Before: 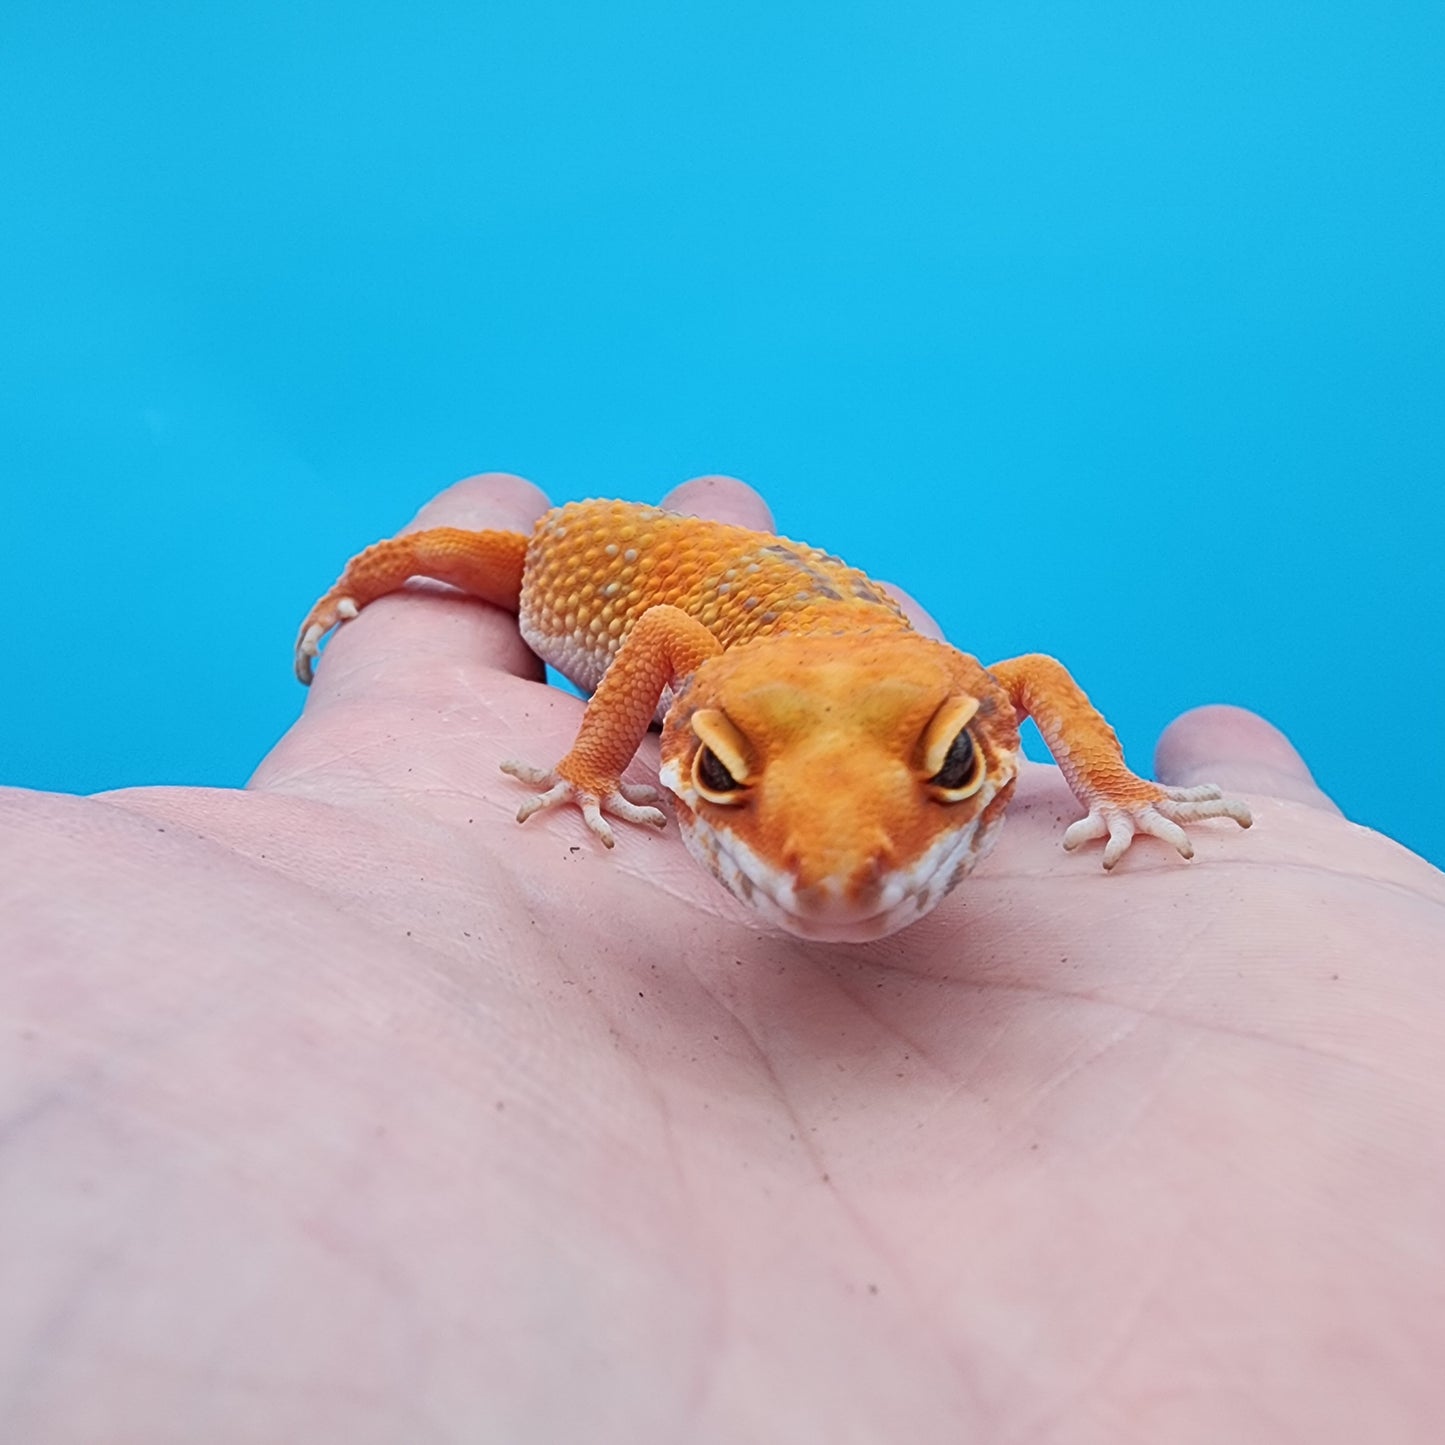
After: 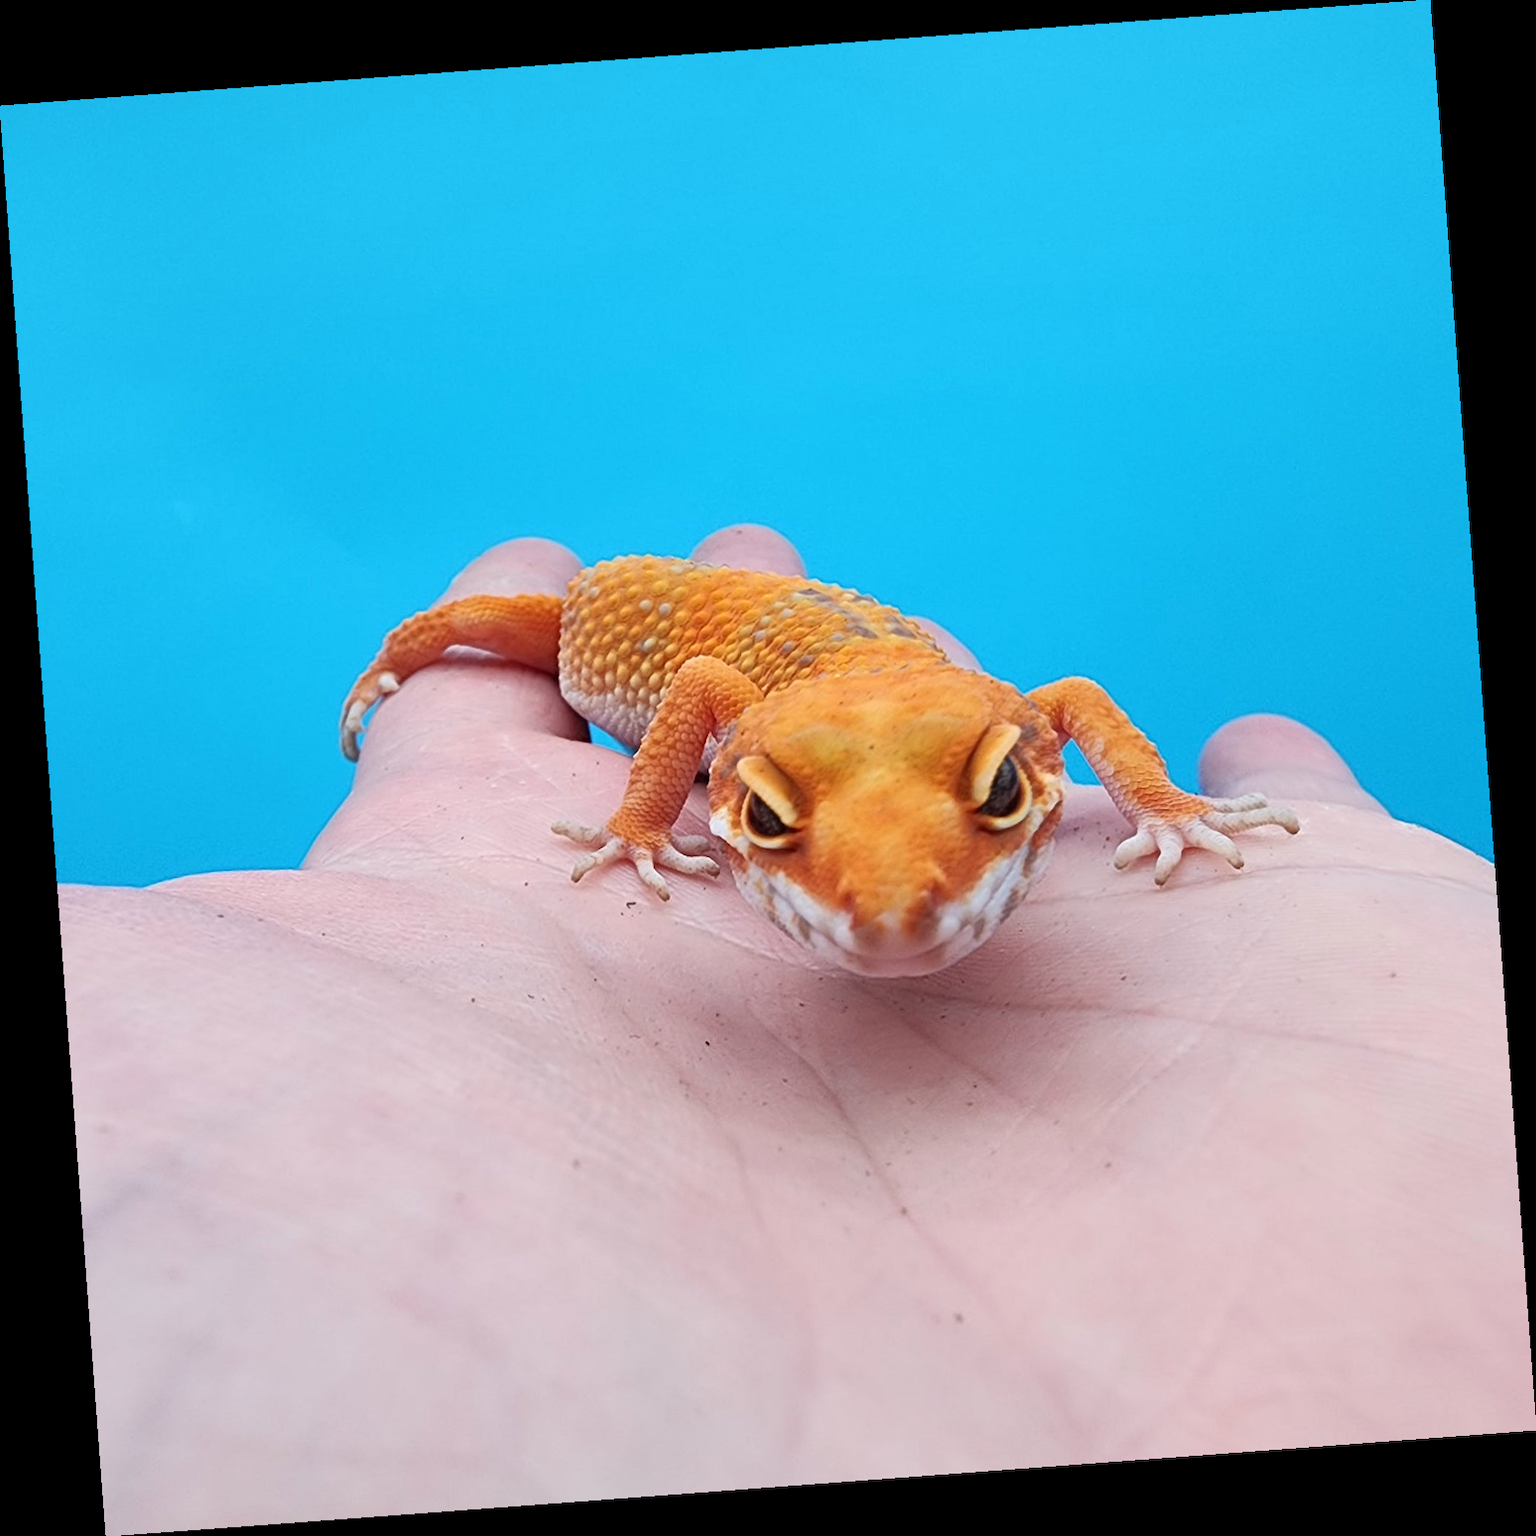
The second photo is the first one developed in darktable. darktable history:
exposure: exposure 0.131 EV, compensate highlight preservation false
rotate and perspective: rotation -4.25°, automatic cropping off
